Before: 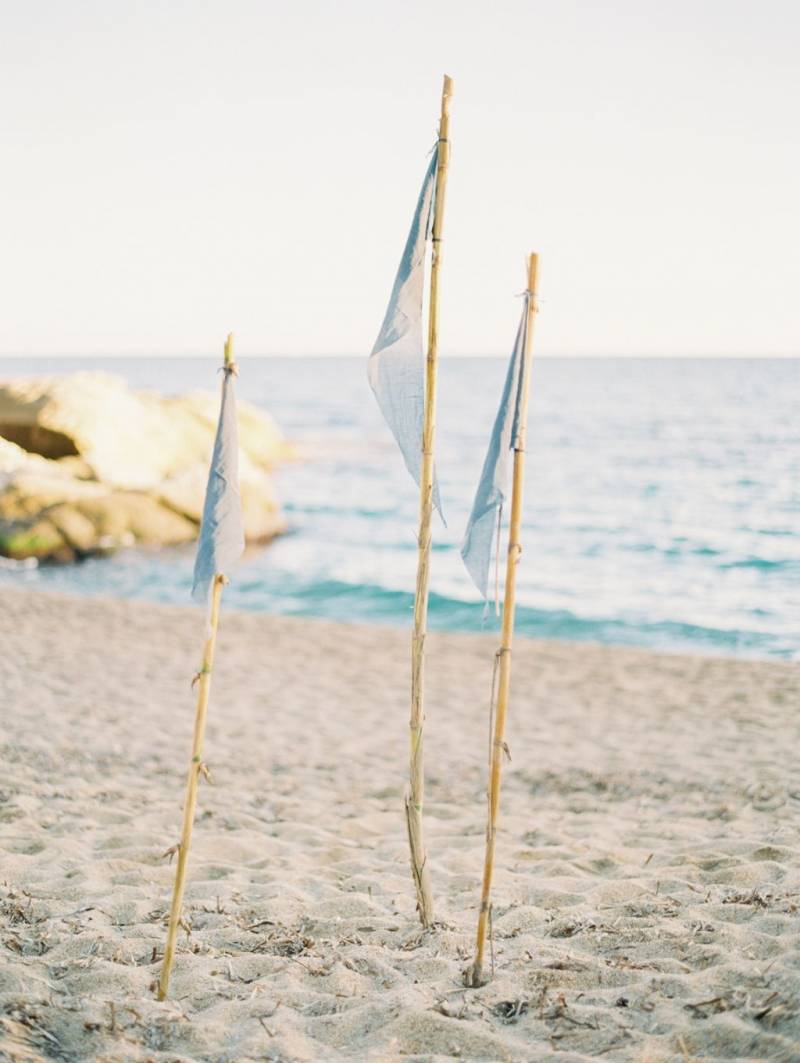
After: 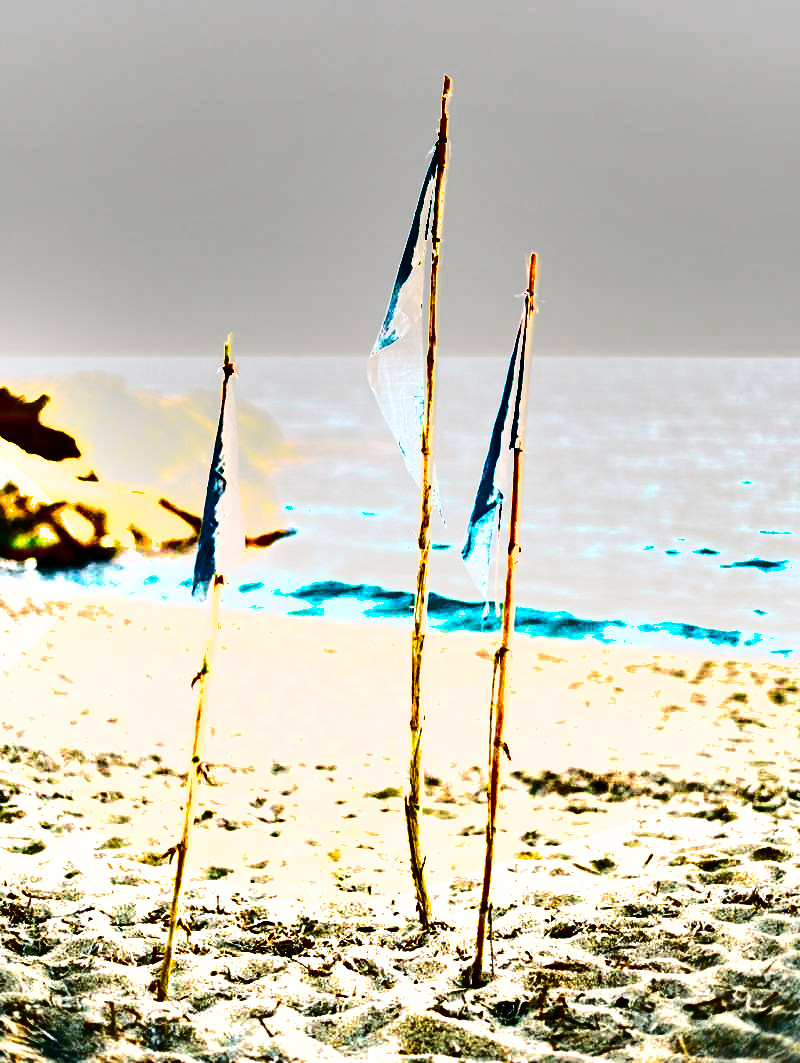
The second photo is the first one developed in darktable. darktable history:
contrast brightness saturation: contrast 0.16, saturation 0.32
haze removal: strength 0.29, distance 0.25, compatibility mode true, adaptive false
shadows and highlights: shadows 20.91, highlights -82.73, soften with gaussian
exposure: black level correction 0, exposure 1 EV, compensate exposure bias true, compensate highlight preservation false
